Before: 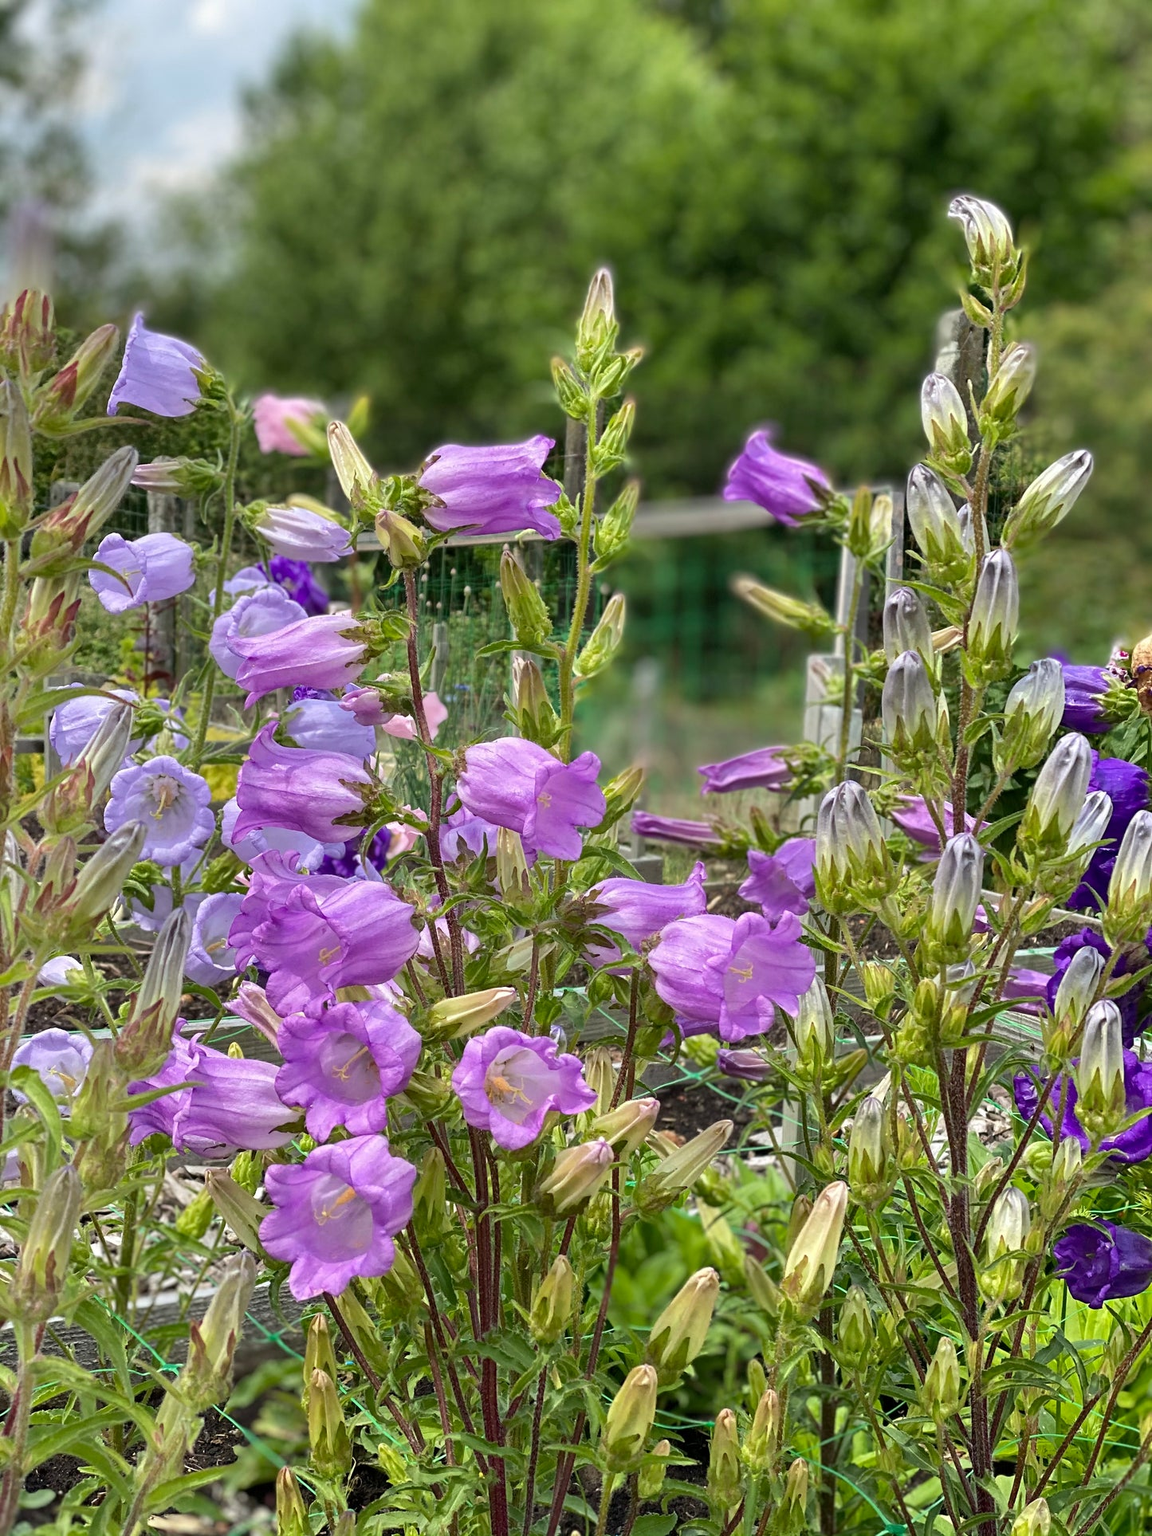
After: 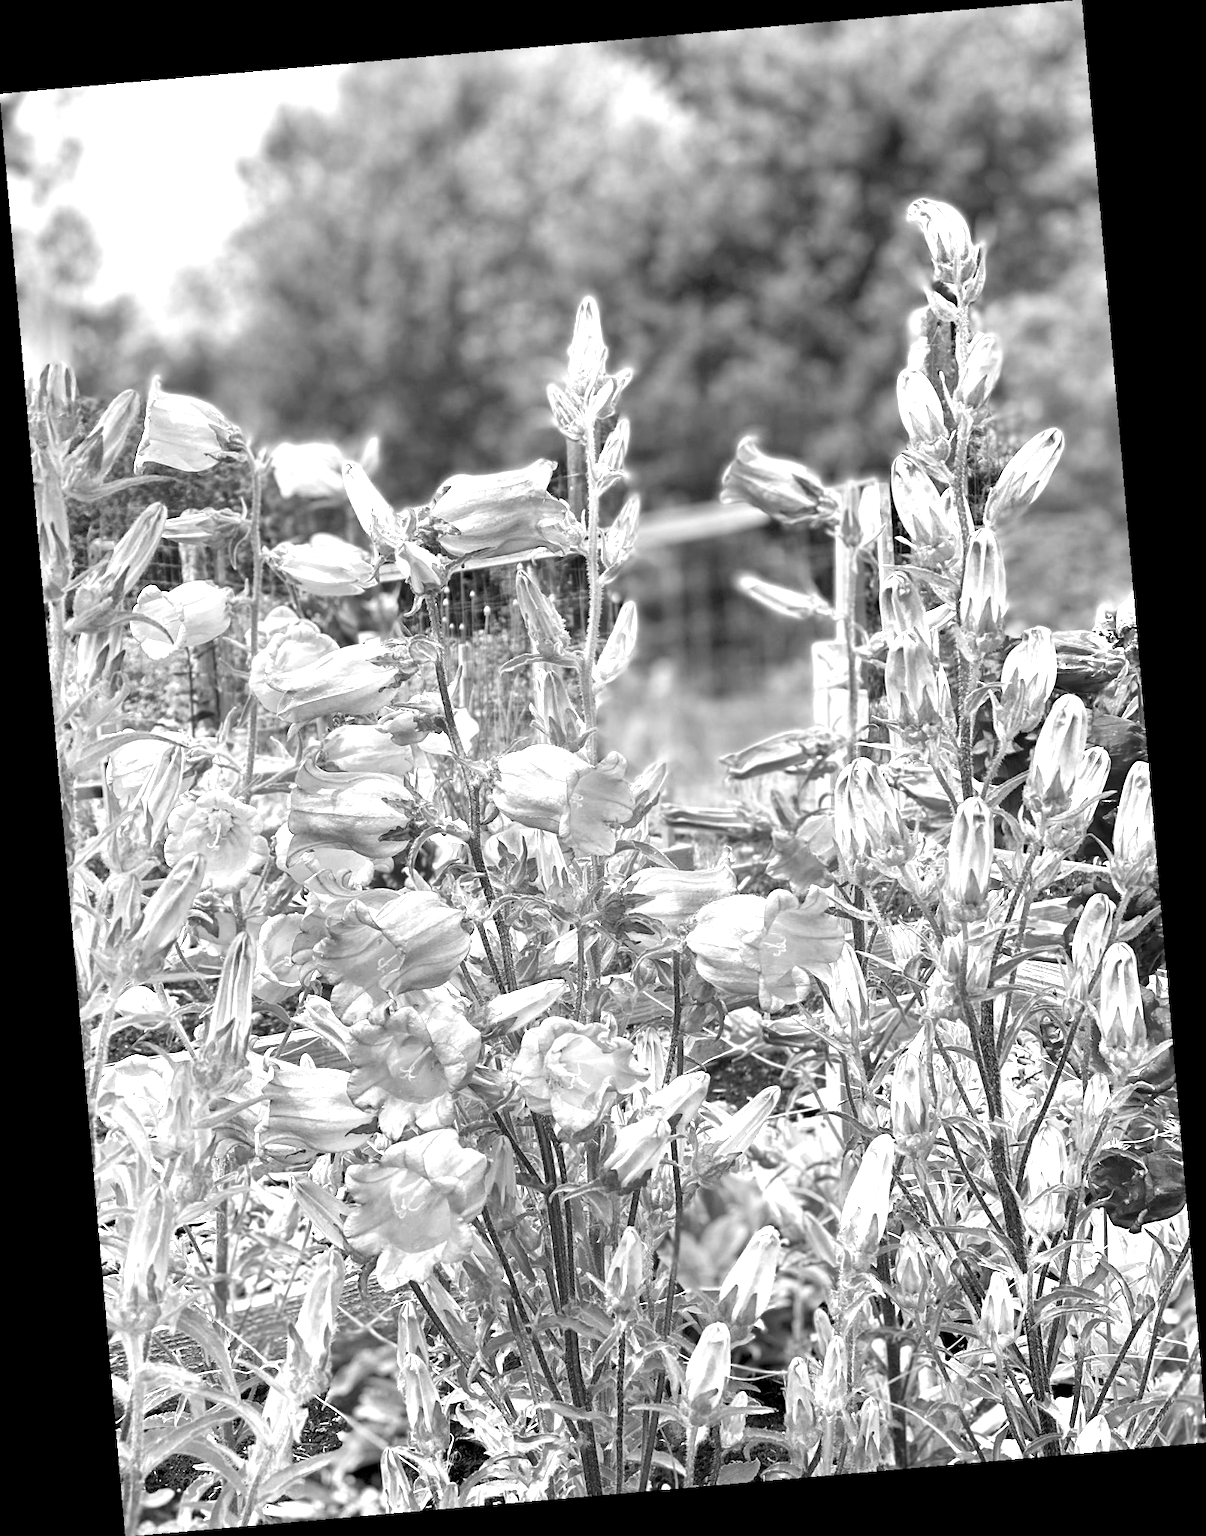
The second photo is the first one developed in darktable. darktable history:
exposure: black level correction 0.001, exposure 1.398 EV, compensate exposure bias true, compensate highlight preservation false
monochrome: on, module defaults
rotate and perspective: rotation -4.98°, automatic cropping off
